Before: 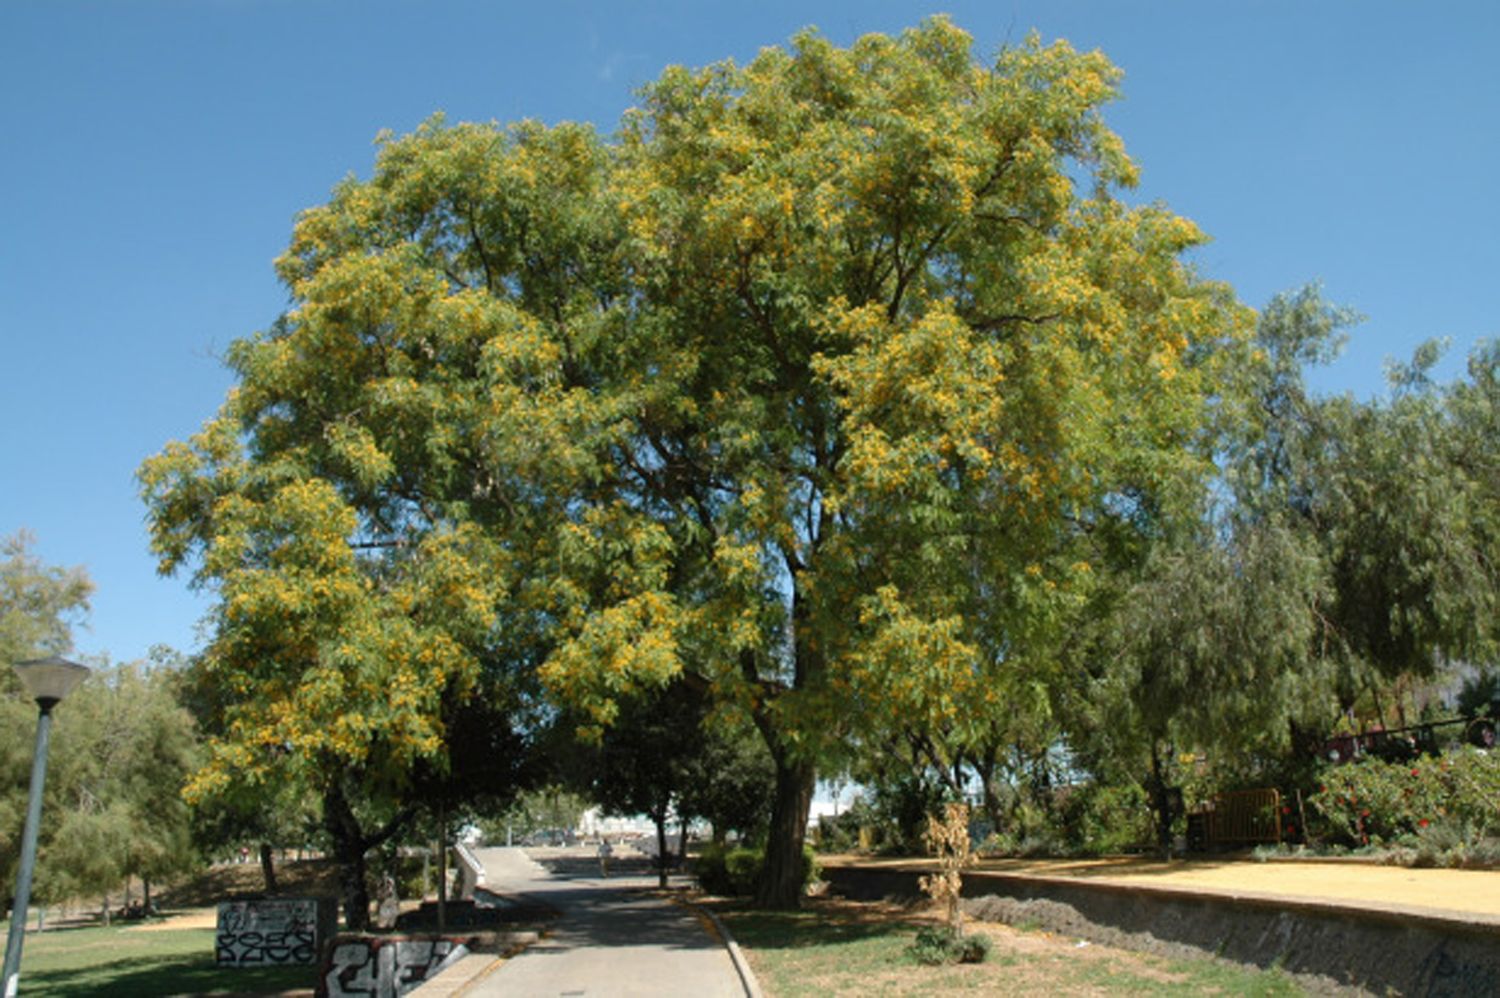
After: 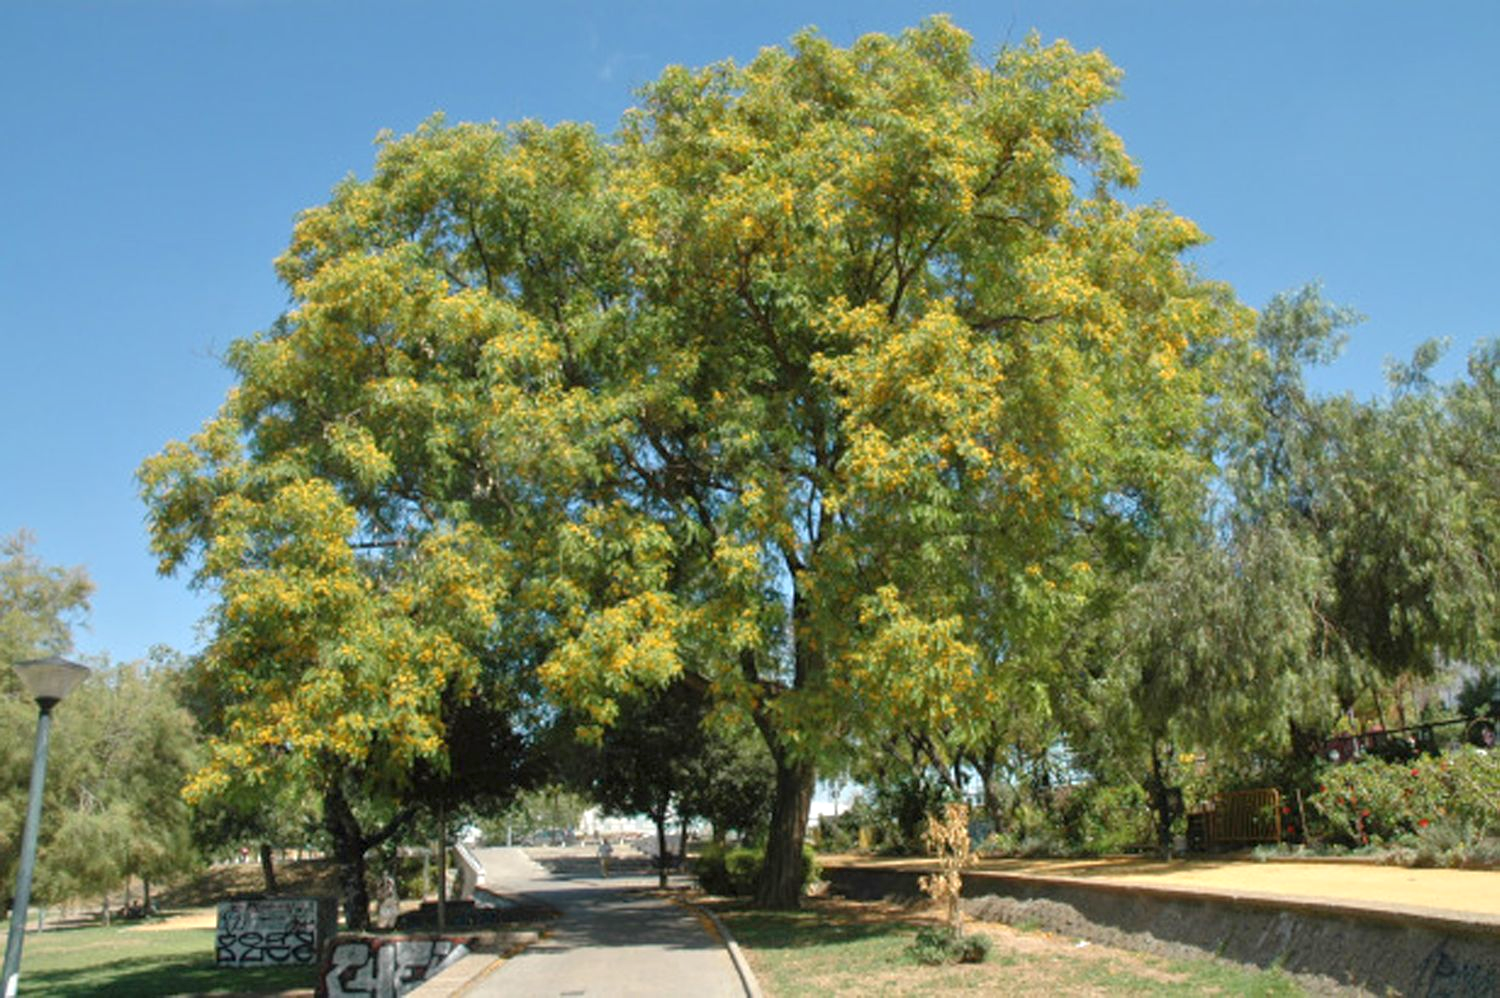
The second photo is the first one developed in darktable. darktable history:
tone equalizer: -8 EV 0.999 EV, -7 EV 1.03 EV, -6 EV 0.973 EV, -5 EV 1.02 EV, -4 EV 0.995 EV, -3 EV 0.76 EV, -2 EV 0.498 EV, -1 EV 0.243 EV
